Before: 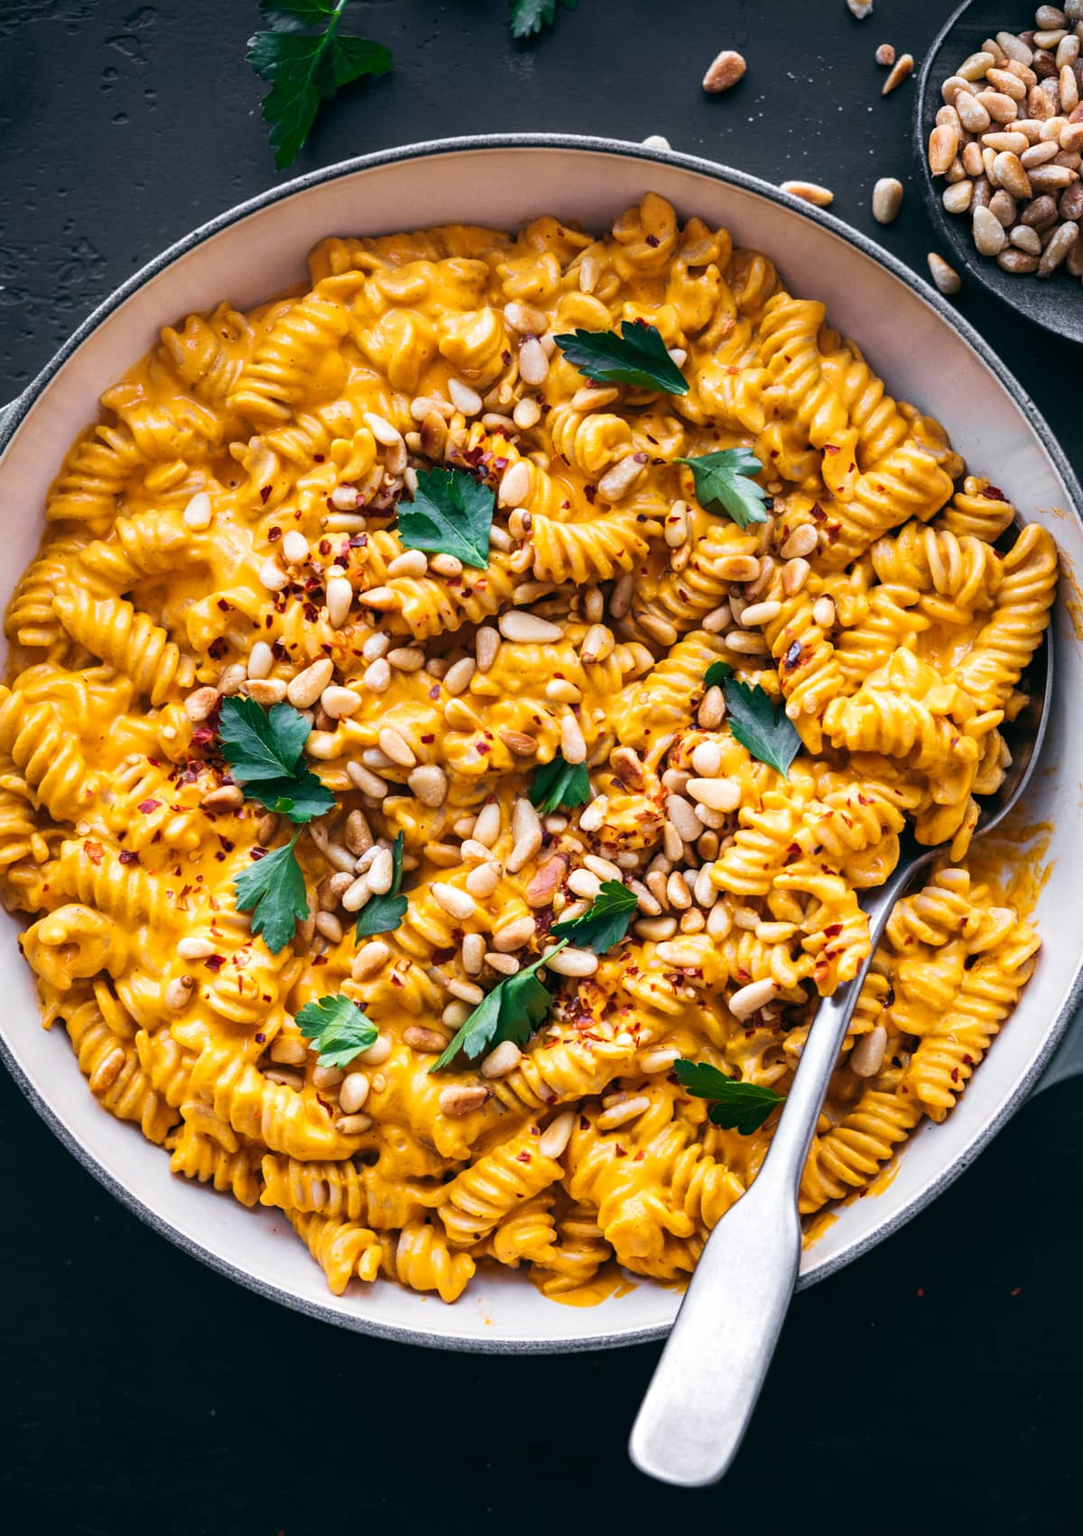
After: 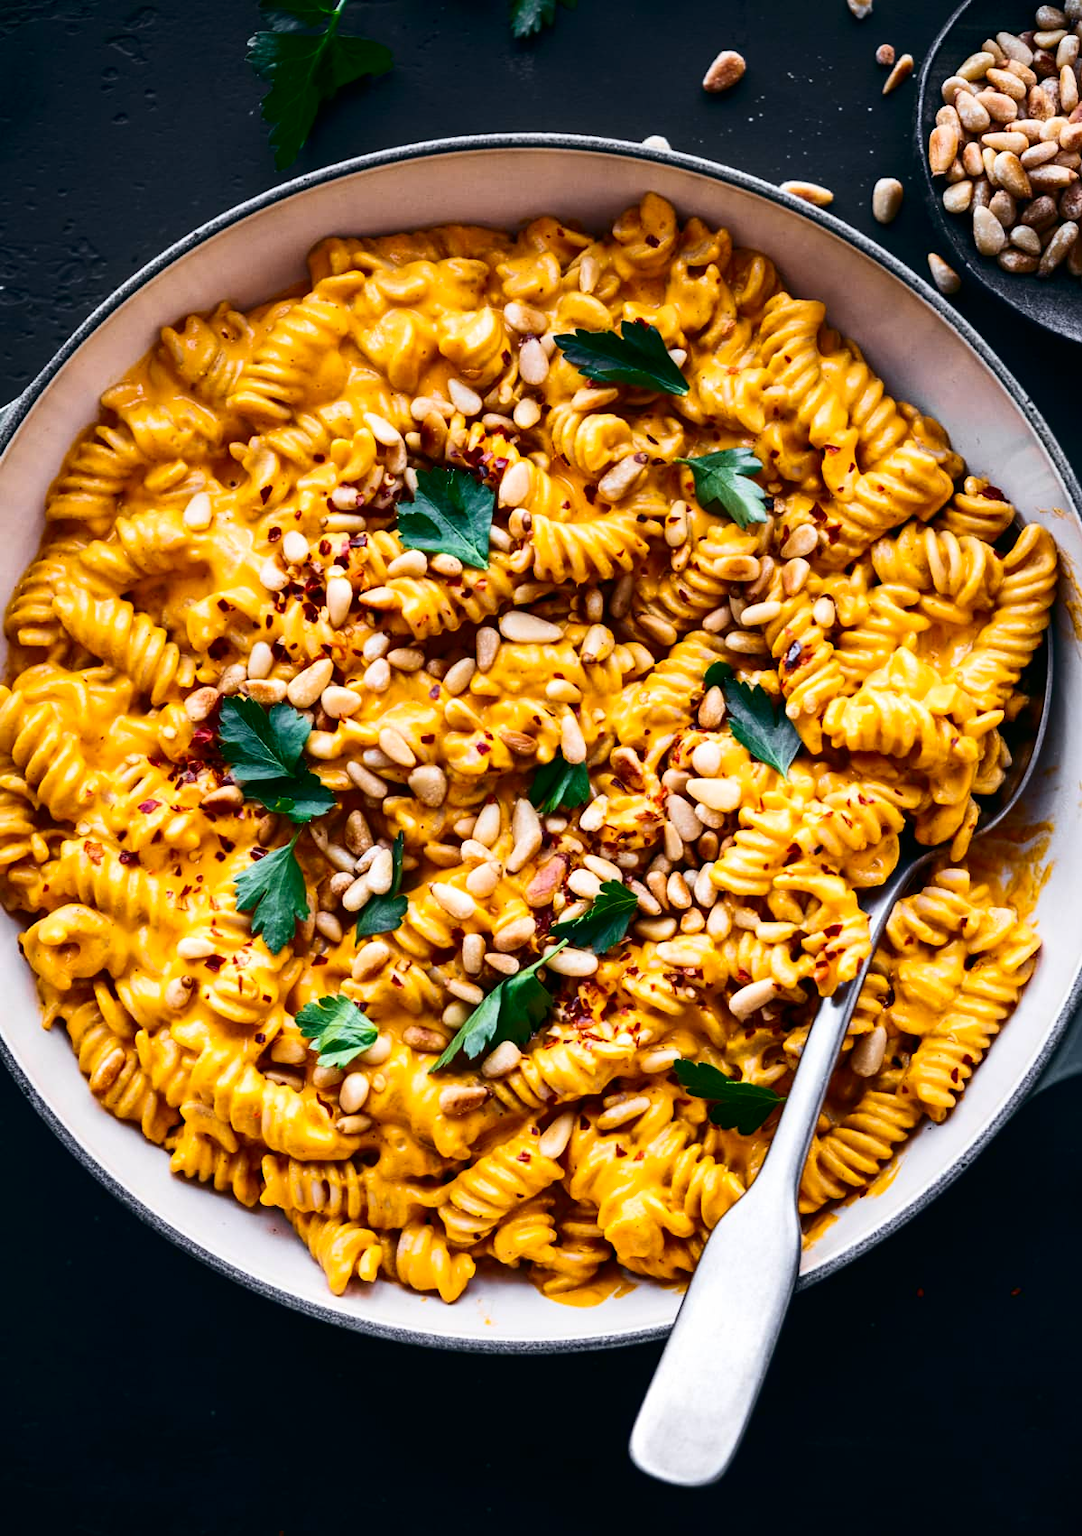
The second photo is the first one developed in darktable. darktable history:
contrast brightness saturation: contrast 0.205, brightness -0.106, saturation 0.1
